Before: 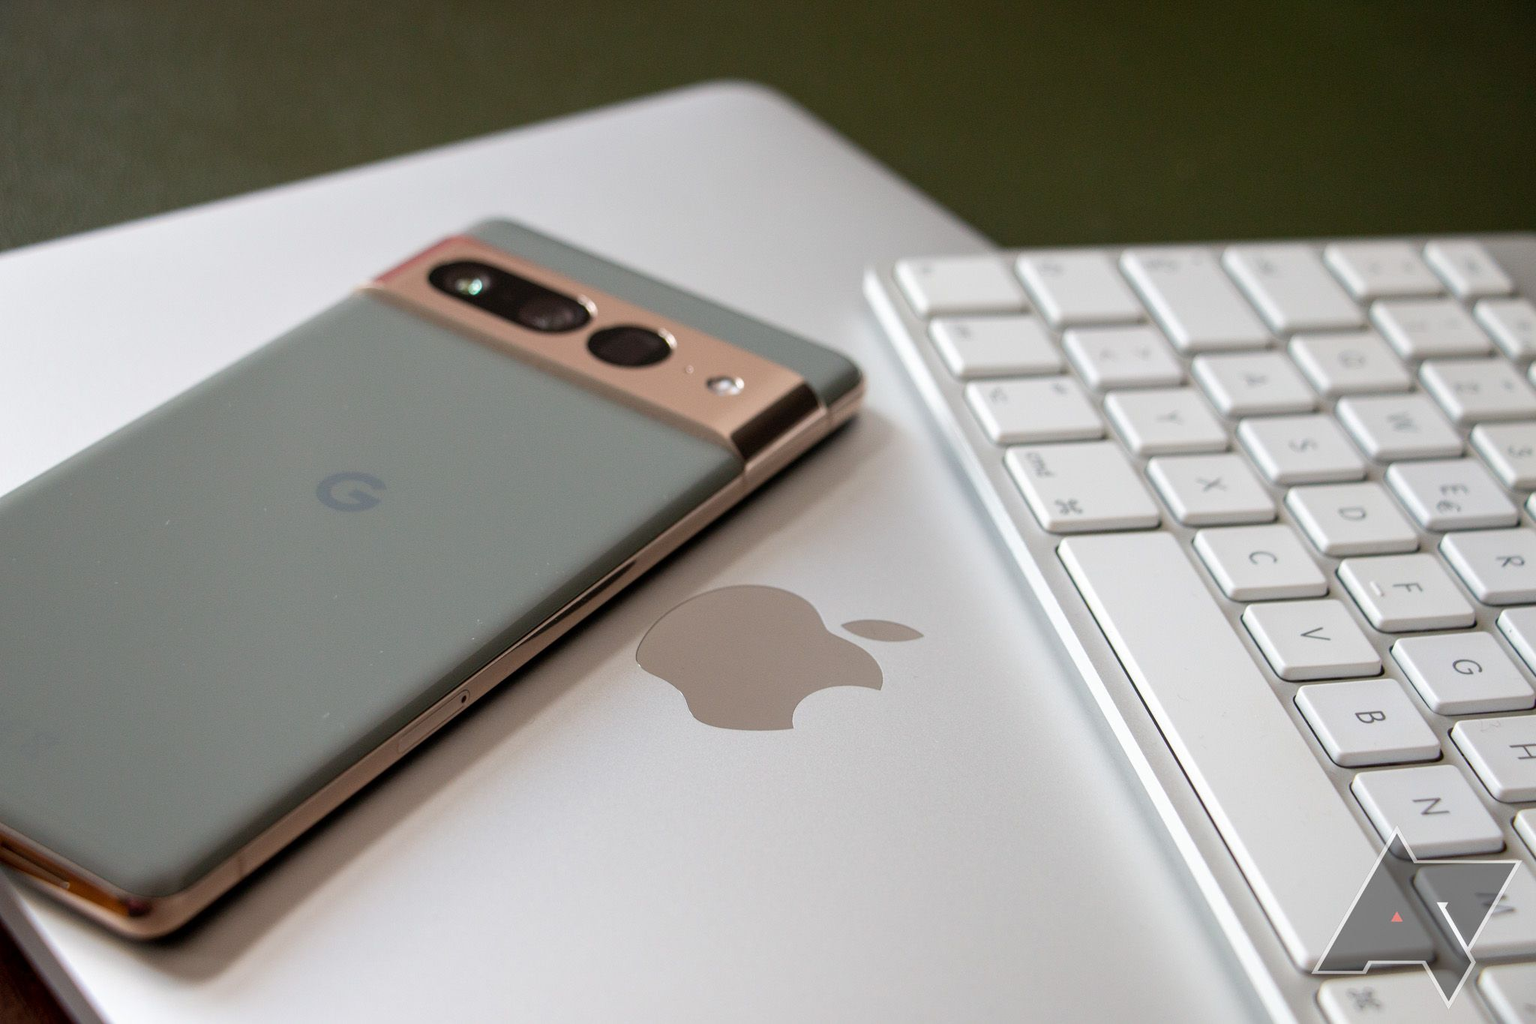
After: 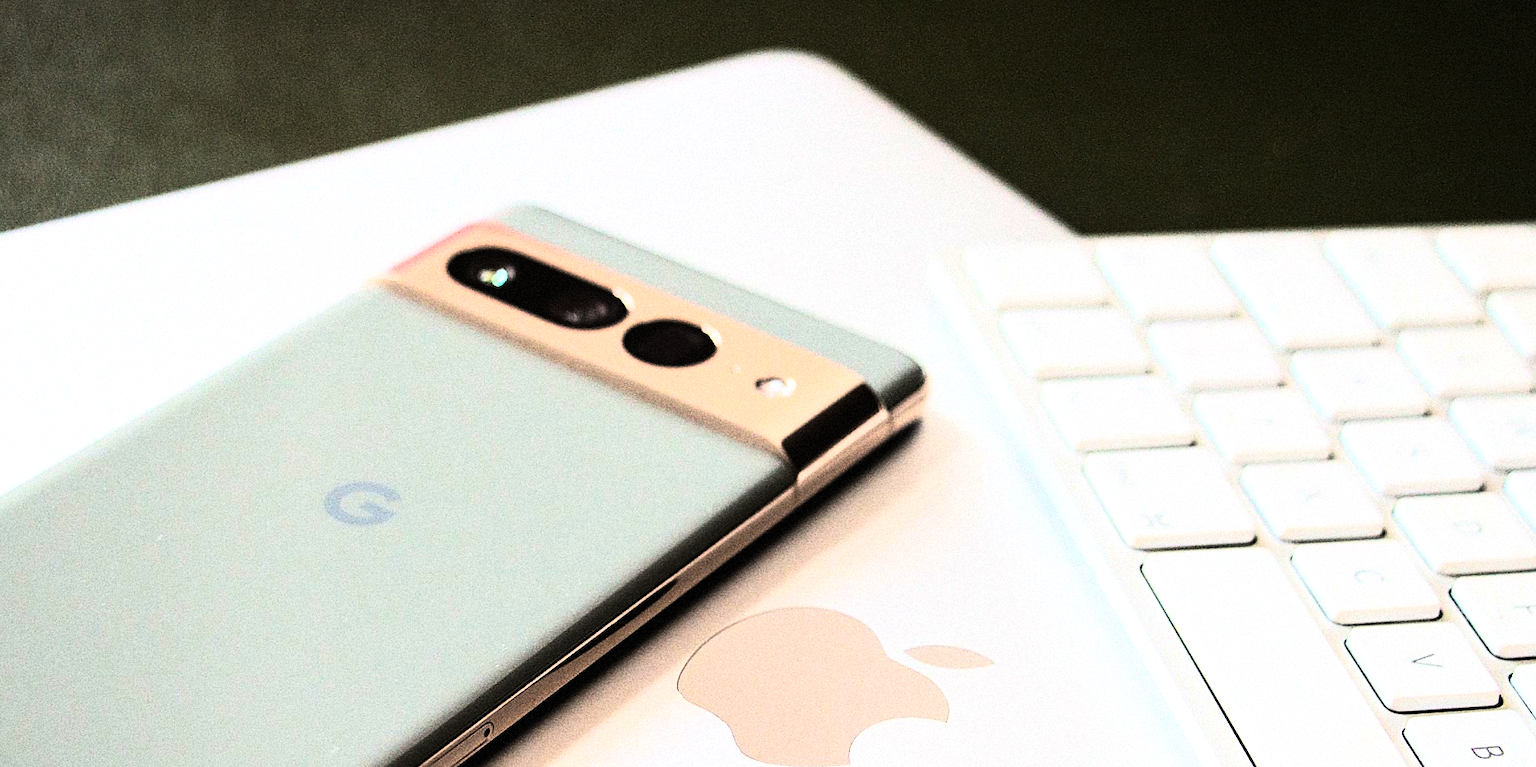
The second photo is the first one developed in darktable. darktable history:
crop: left 1.509%, top 3.452%, right 7.696%, bottom 28.452%
rgb curve: curves: ch0 [(0, 0) (0.21, 0.15) (0.24, 0.21) (0.5, 0.75) (0.75, 0.96) (0.89, 0.99) (1, 1)]; ch1 [(0, 0.02) (0.21, 0.13) (0.25, 0.2) (0.5, 0.67) (0.75, 0.9) (0.89, 0.97) (1, 1)]; ch2 [(0, 0.02) (0.21, 0.13) (0.25, 0.2) (0.5, 0.67) (0.75, 0.9) (0.89, 0.97) (1, 1)], compensate middle gray true
sharpen: on, module defaults
color balance rgb: global offset › luminance 0.71%, perceptual saturation grading › global saturation -11.5%, perceptual brilliance grading › highlights 17.77%, perceptual brilliance grading › mid-tones 31.71%, perceptual brilliance grading › shadows -31.01%, global vibrance 50%
grain: coarseness 14.49 ISO, strength 48.04%, mid-tones bias 35%
